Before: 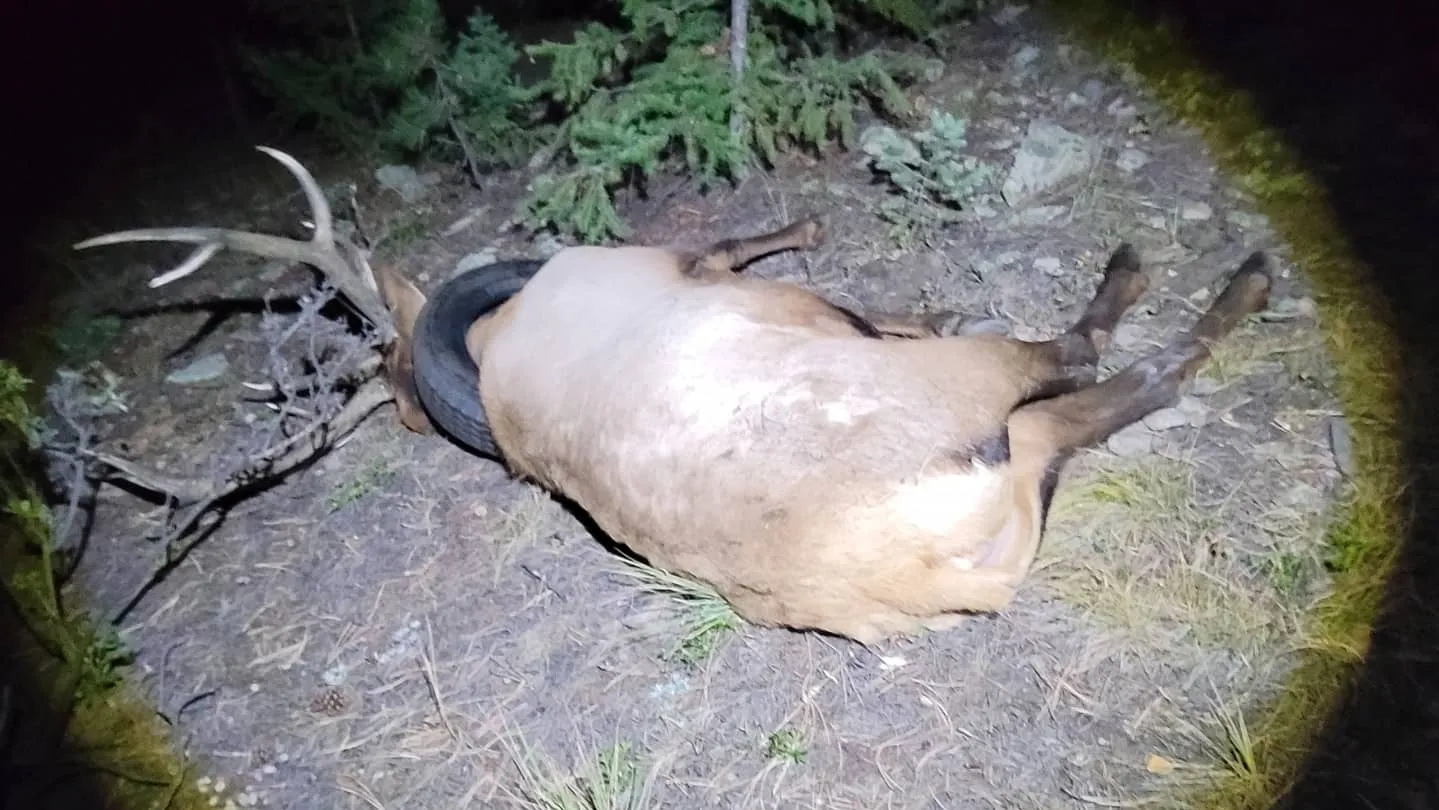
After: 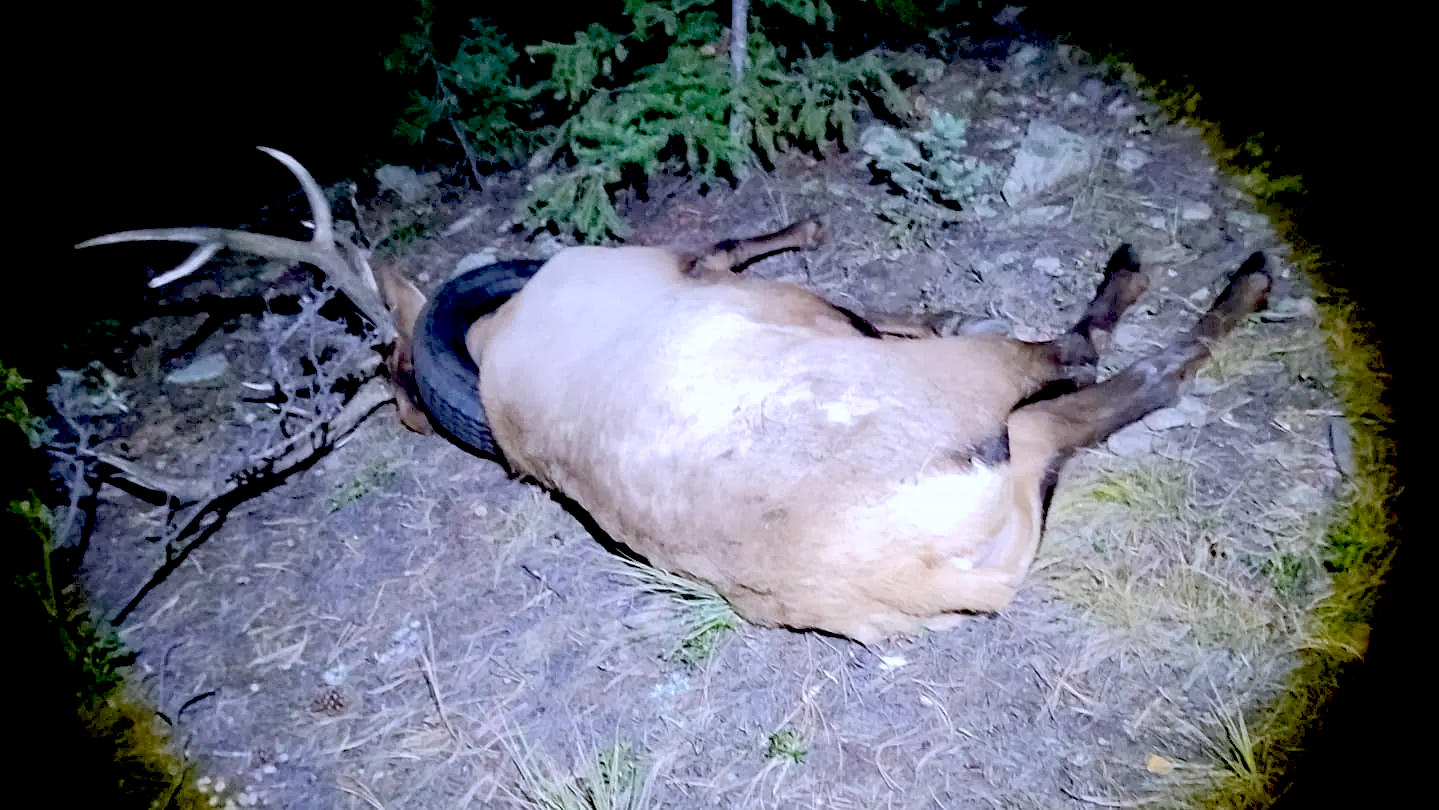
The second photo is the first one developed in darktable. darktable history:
white balance: red 0.967, blue 1.119, emerald 0.756
exposure: black level correction 0.056, compensate highlight preservation false
